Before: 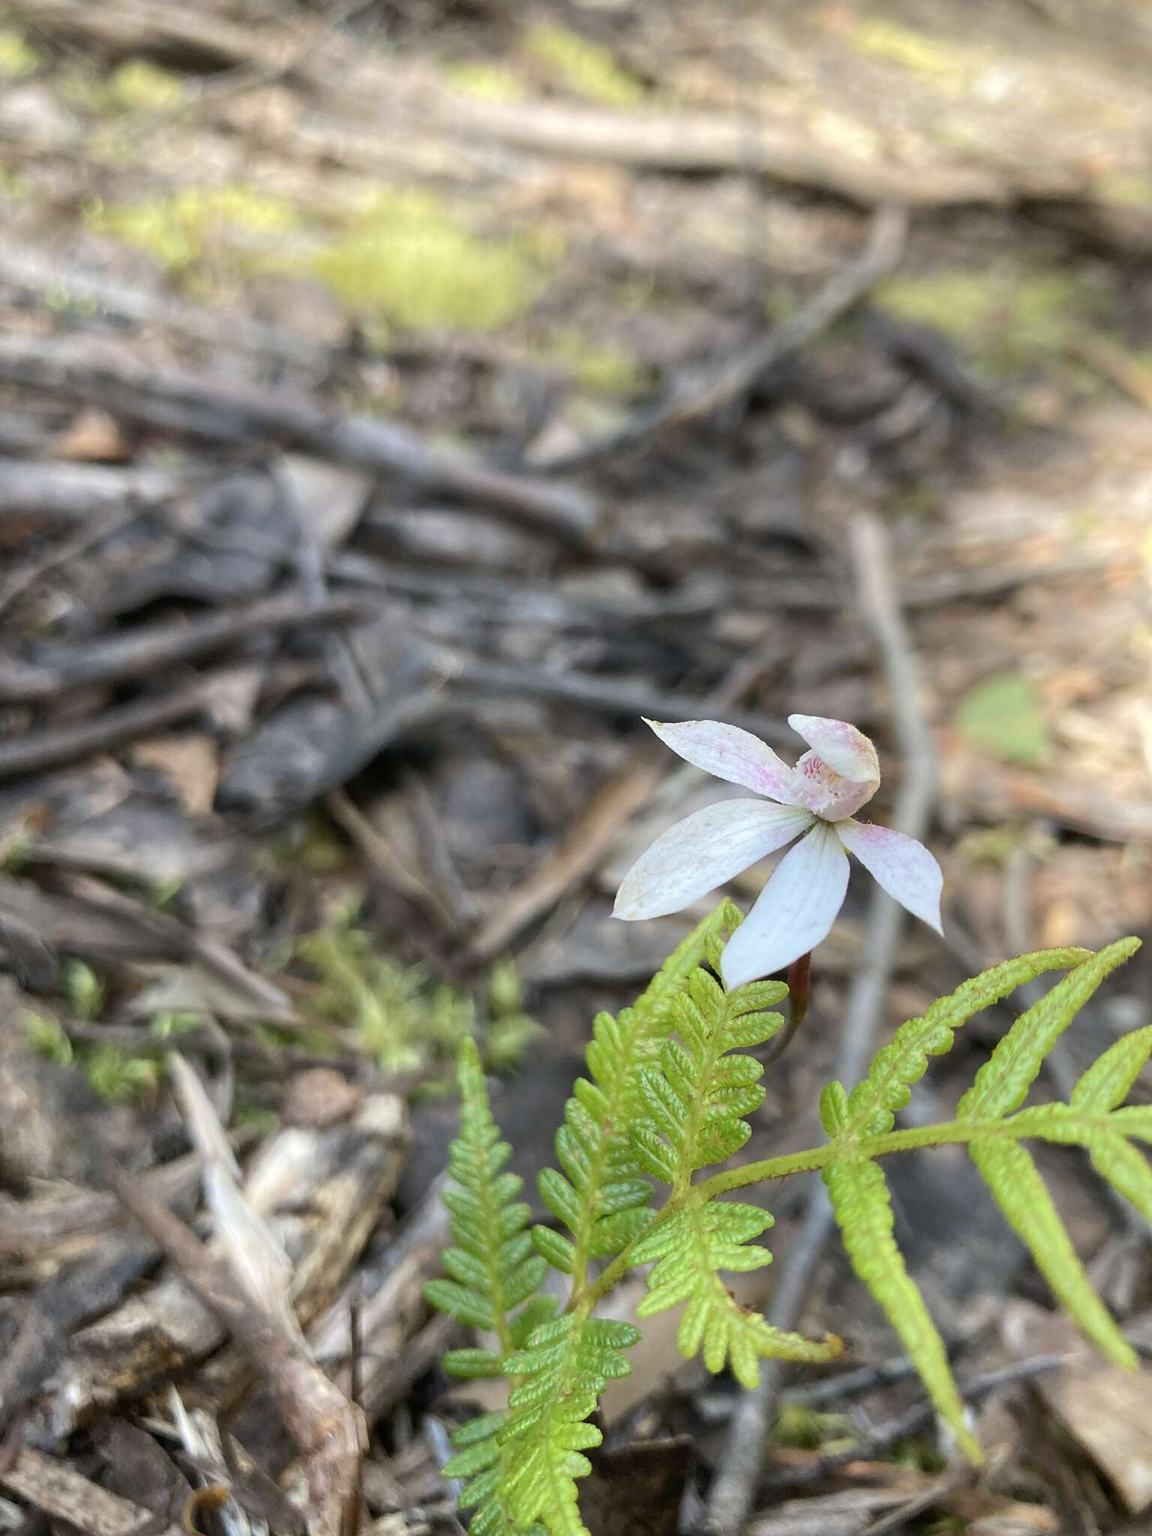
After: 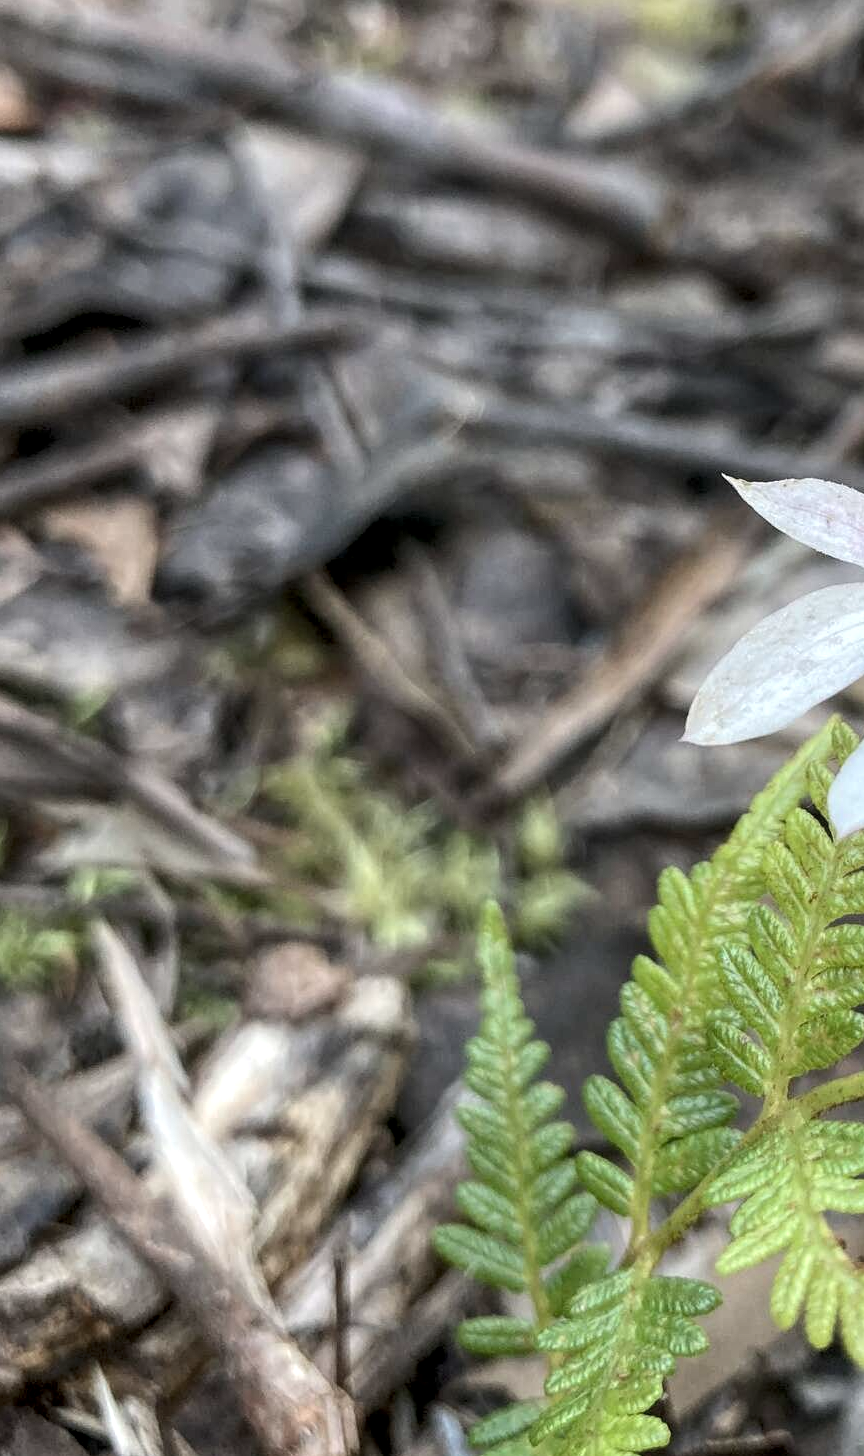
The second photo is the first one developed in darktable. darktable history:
local contrast: highlights 97%, shadows 88%, detail 160%, midtone range 0.2
crop: left 8.669%, top 23.552%, right 34.803%, bottom 4.579%
contrast brightness saturation: contrast 0.103, saturation -0.299
exposure: exposure -0.013 EV, compensate exposure bias true, compensate highlight preservation false
